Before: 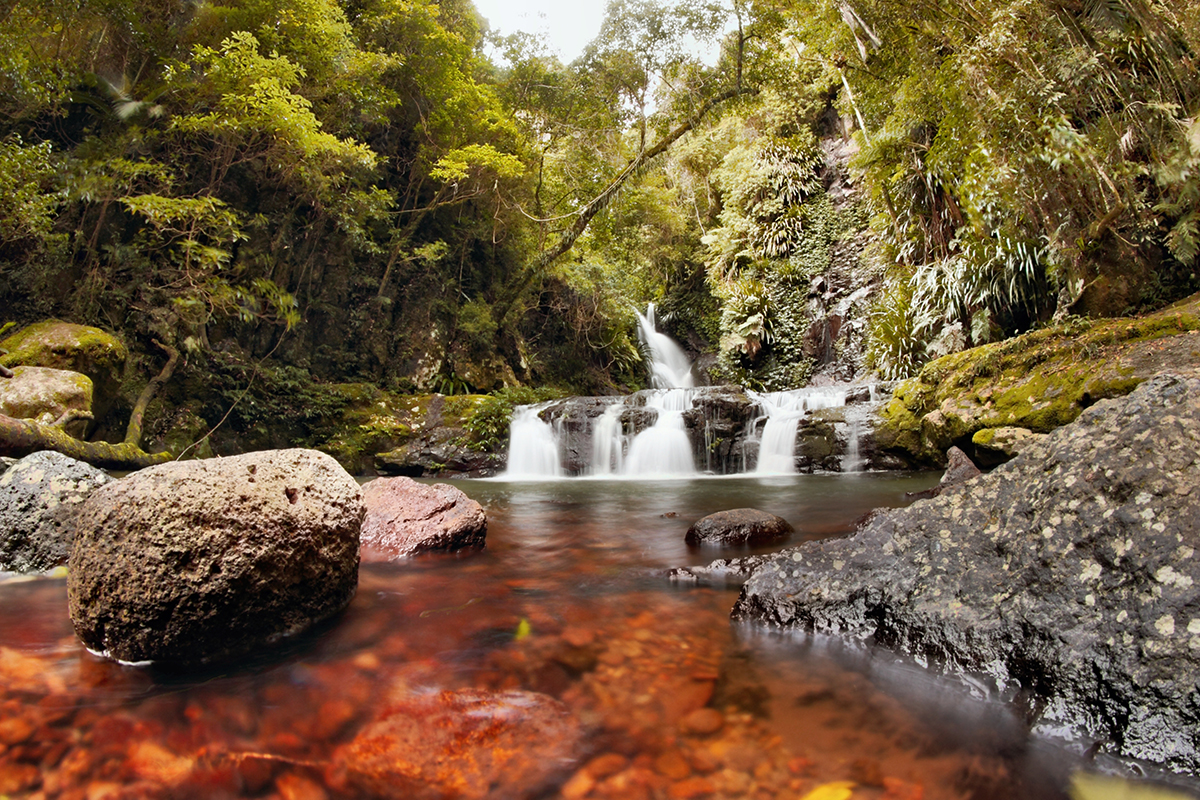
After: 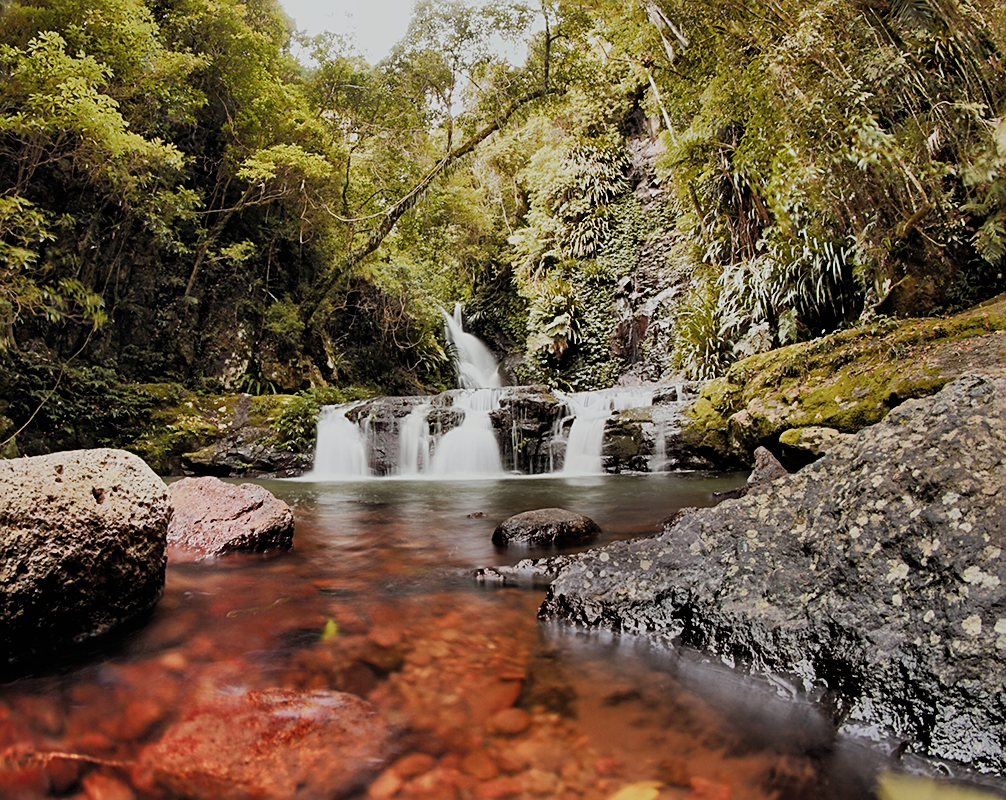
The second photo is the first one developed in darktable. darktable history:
crop: left 16.097%
sharpen: on, module defaults
filmic rgb: black relative exposure -7.65 EV, white relative exposure 4.56 EV, hardness 3.61, color science v4 (2020)
